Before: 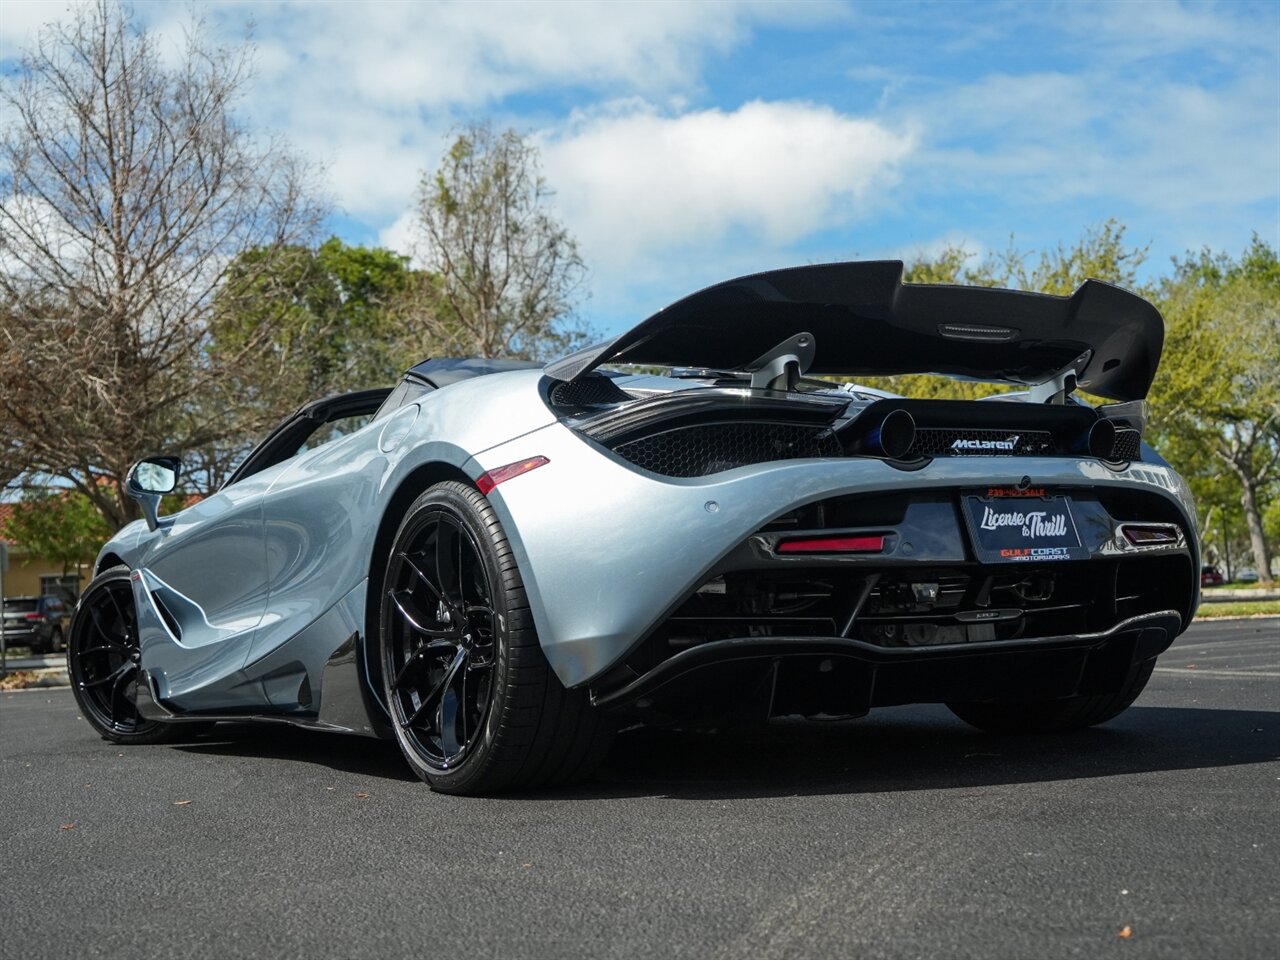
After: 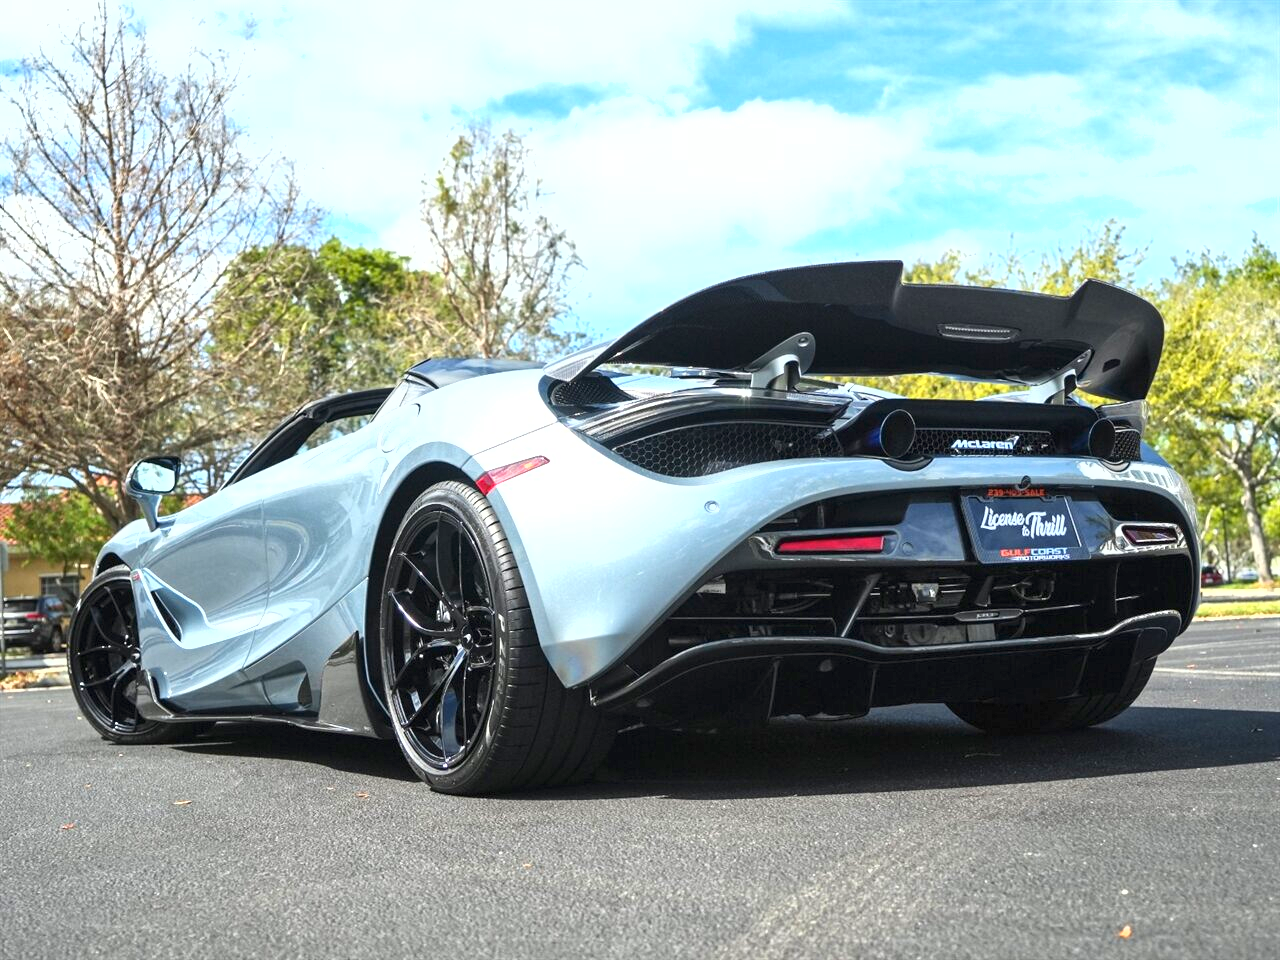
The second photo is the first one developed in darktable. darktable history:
exposure: black level correction 0, exposure 1.625 EV, compensate exposure bias true, compensate highlight preservation false
tone equalizer: -8 EV -0.002 EV, -7 EV 0.005 EV, -6 EV -0.009 EV, -5 EV 0.011 EV, -4 EV -0.012 EV, -3 EV 0.007 EV, -2 EV -0.062 EV, -1 EV -0.293 EV, +0 EV -0.582 EV, smoothing diameter 2%, edges refinement/feathering 20, mask exposure compensation -1.57 EV, filter diffusion 5
shadows and highlights: shadows 29.32, highlights -29.32, low approximation 0.01, soften with gaussian
